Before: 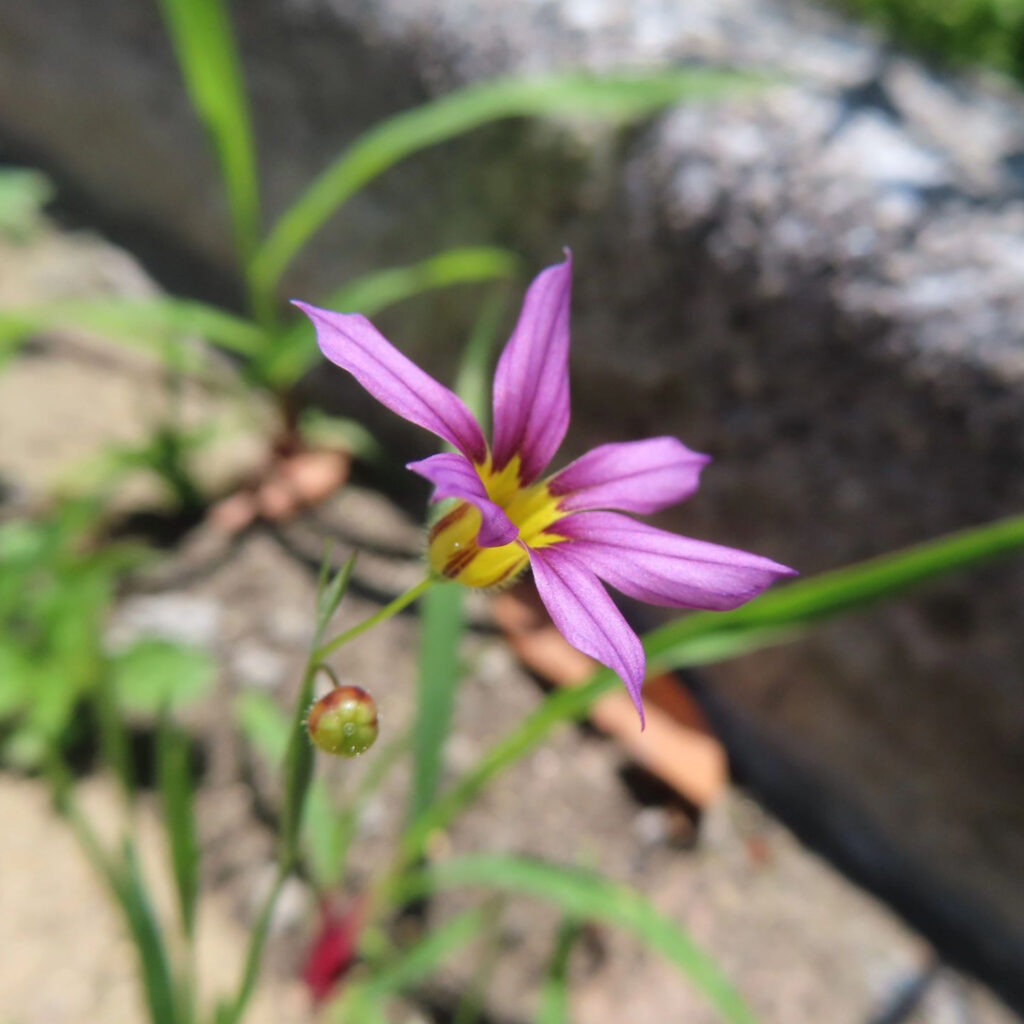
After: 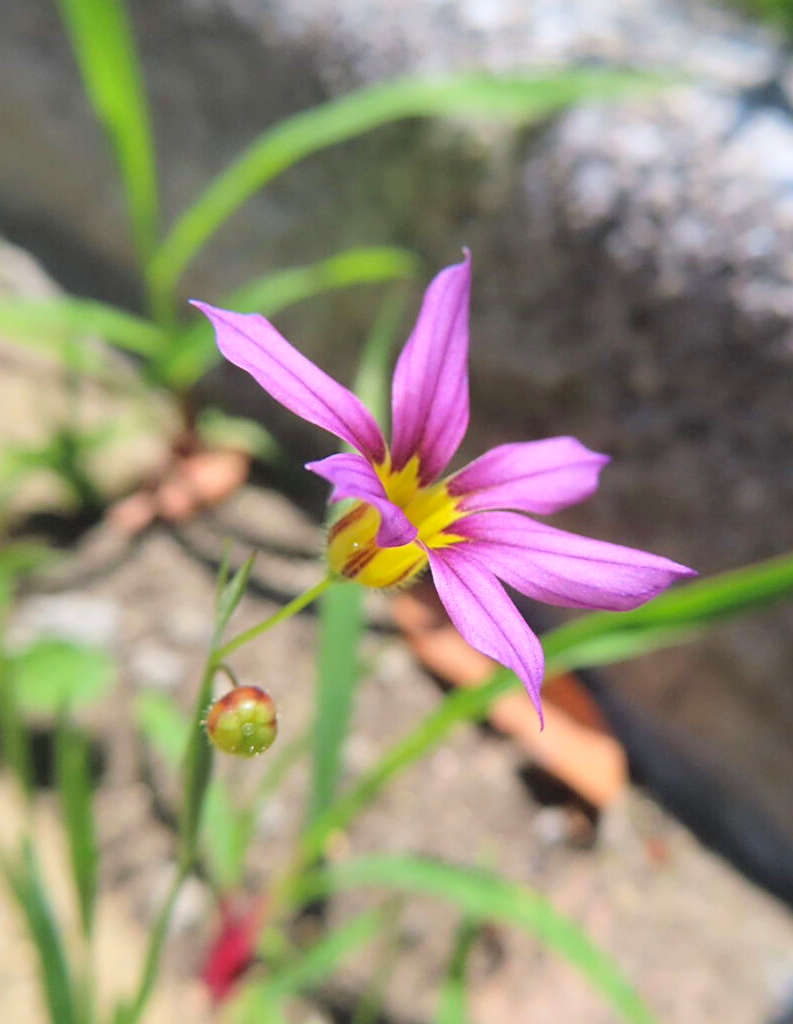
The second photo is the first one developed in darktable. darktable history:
contrast brightness saturation: contrast 0.07, brightness 0.18, saturation 0.4
crop: left 9.88%, right 12.664%
color correction: saturation 0.85
sharpen: on, module defaults
